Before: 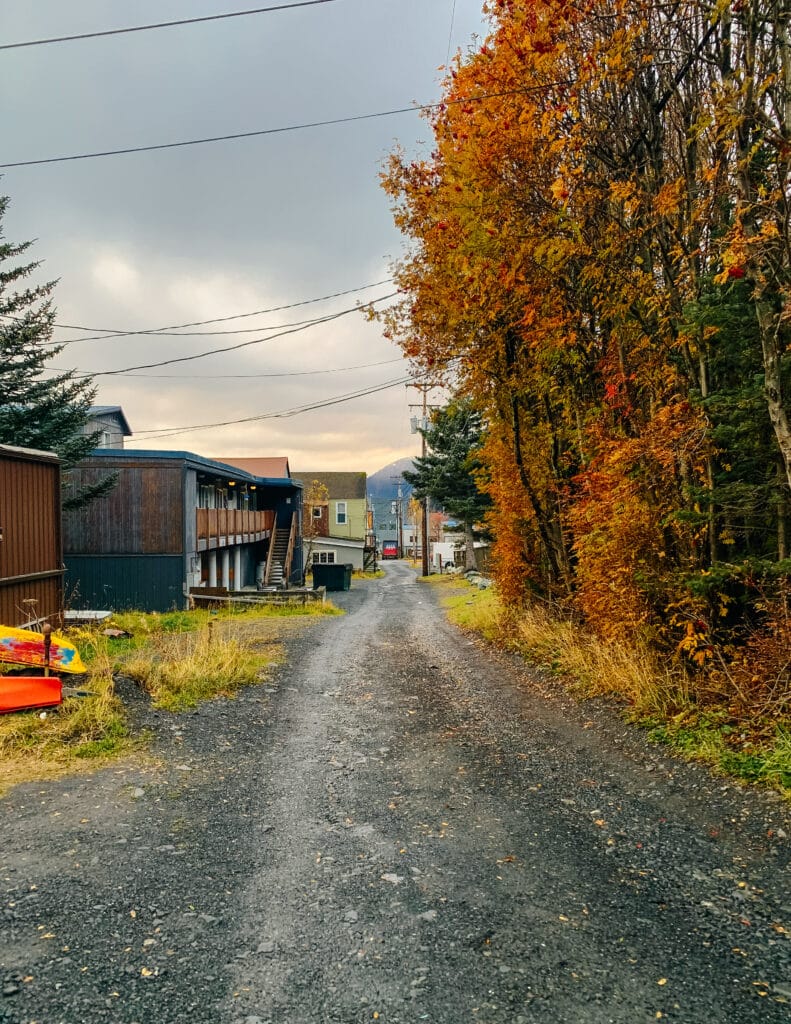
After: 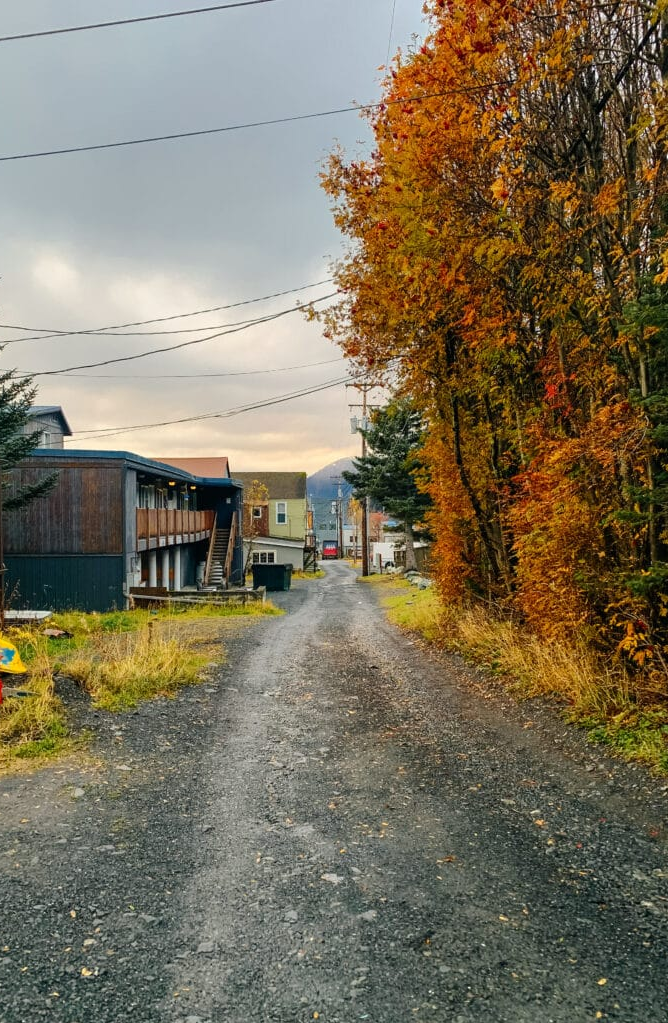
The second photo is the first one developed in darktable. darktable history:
crop: left 7.692%, right 7.791%
